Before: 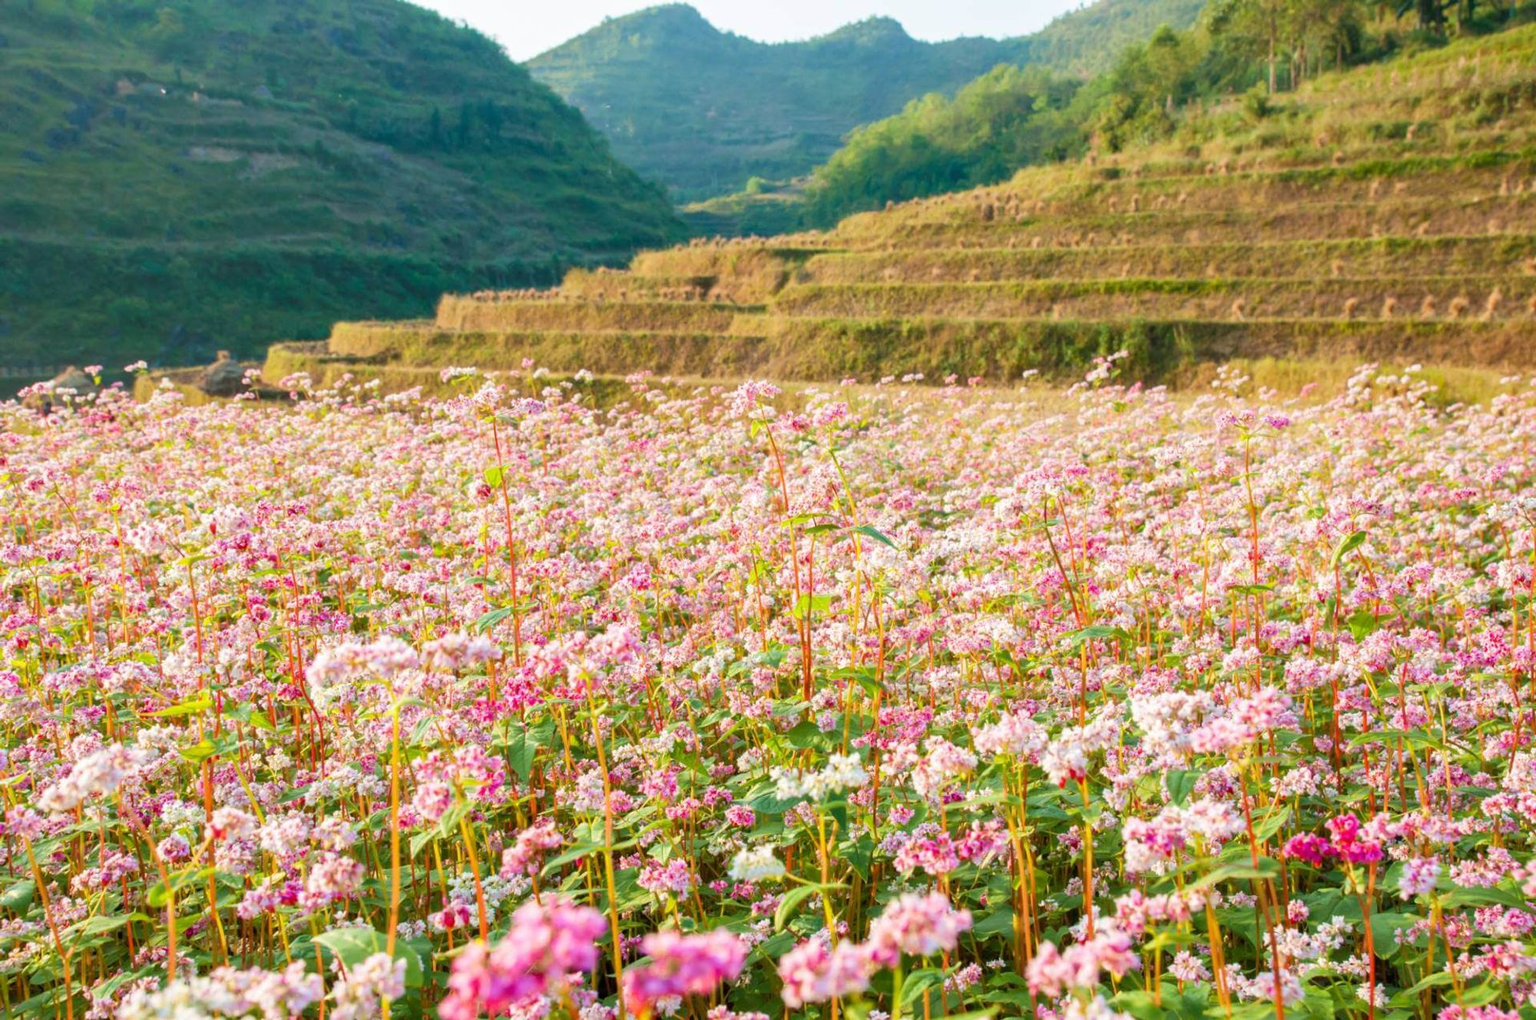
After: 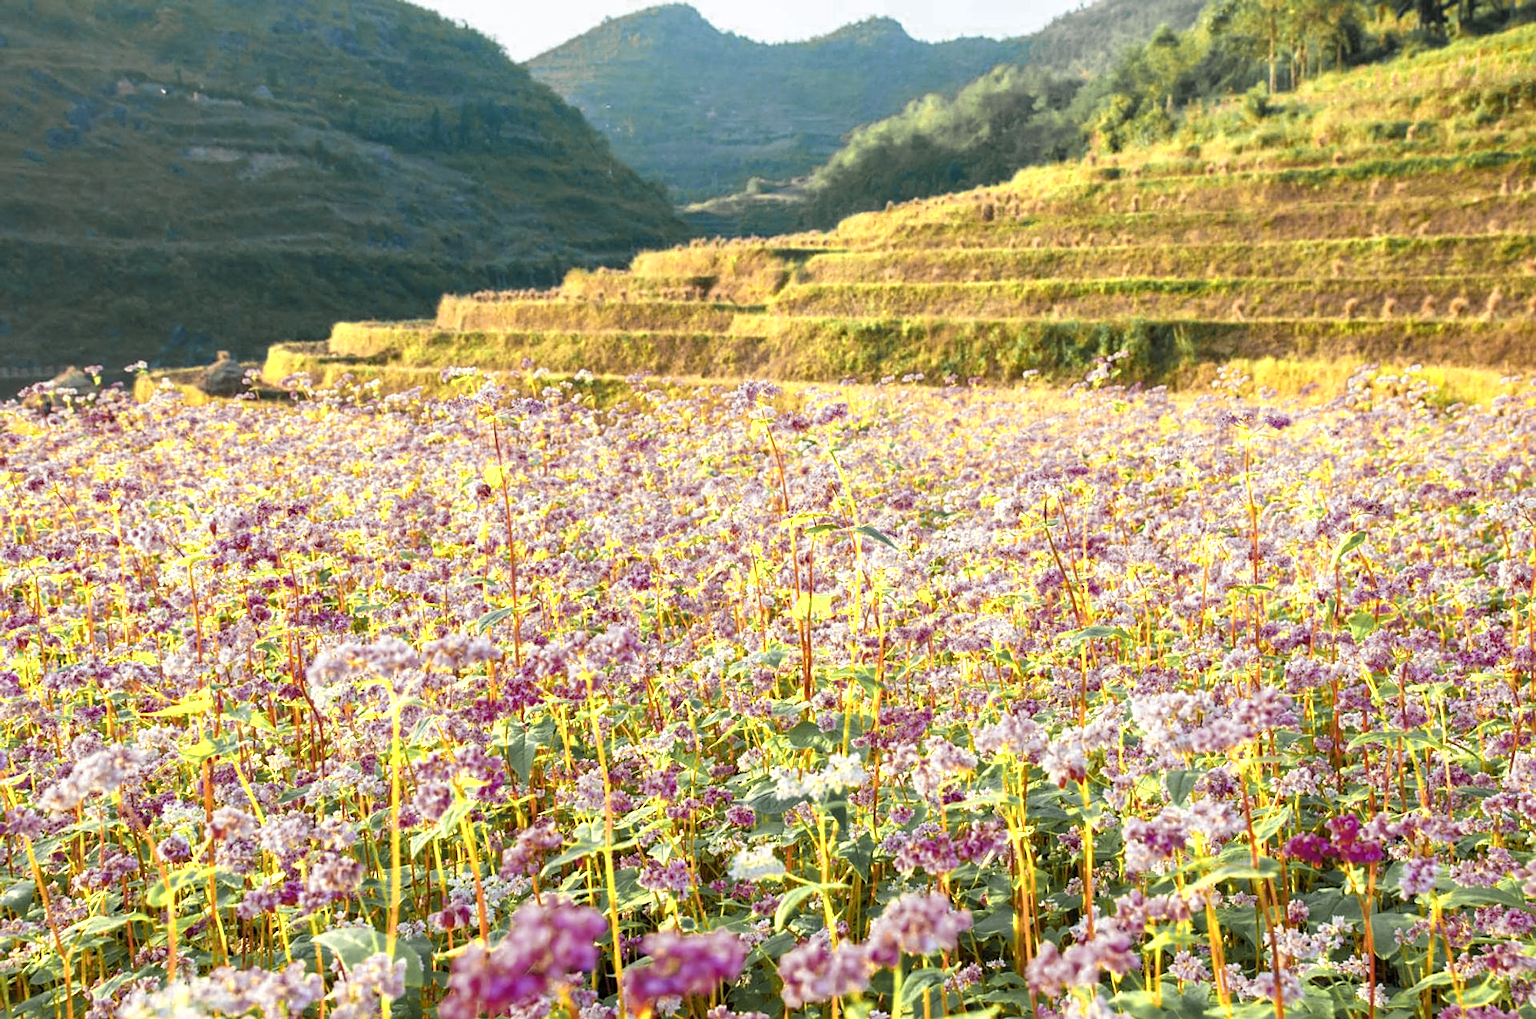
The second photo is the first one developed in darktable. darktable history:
sharpen: on, module defaults
color zones: curves: ch0 [(0.004, 0.306) (0.107, 0.448) (0.252, 0.656) (0.41, 0.398) (0.595, 0.515) (0.768, 0.628)]; ch1 [(0.07, 0.323) (0.151, 0.452) (0.252, 0.608) (0.346, 0.221) (0.463, 0.189) (0.61, 0.368) (0.735, 0.395) (0.921, 0.412)]; ch2 [(0, 0.476) (0.132, 0.512) (0.243, 0.512) (0.397, 0.48) (0.522, 0.376) (0.634, 0.536) (0.761, 0.46)]
